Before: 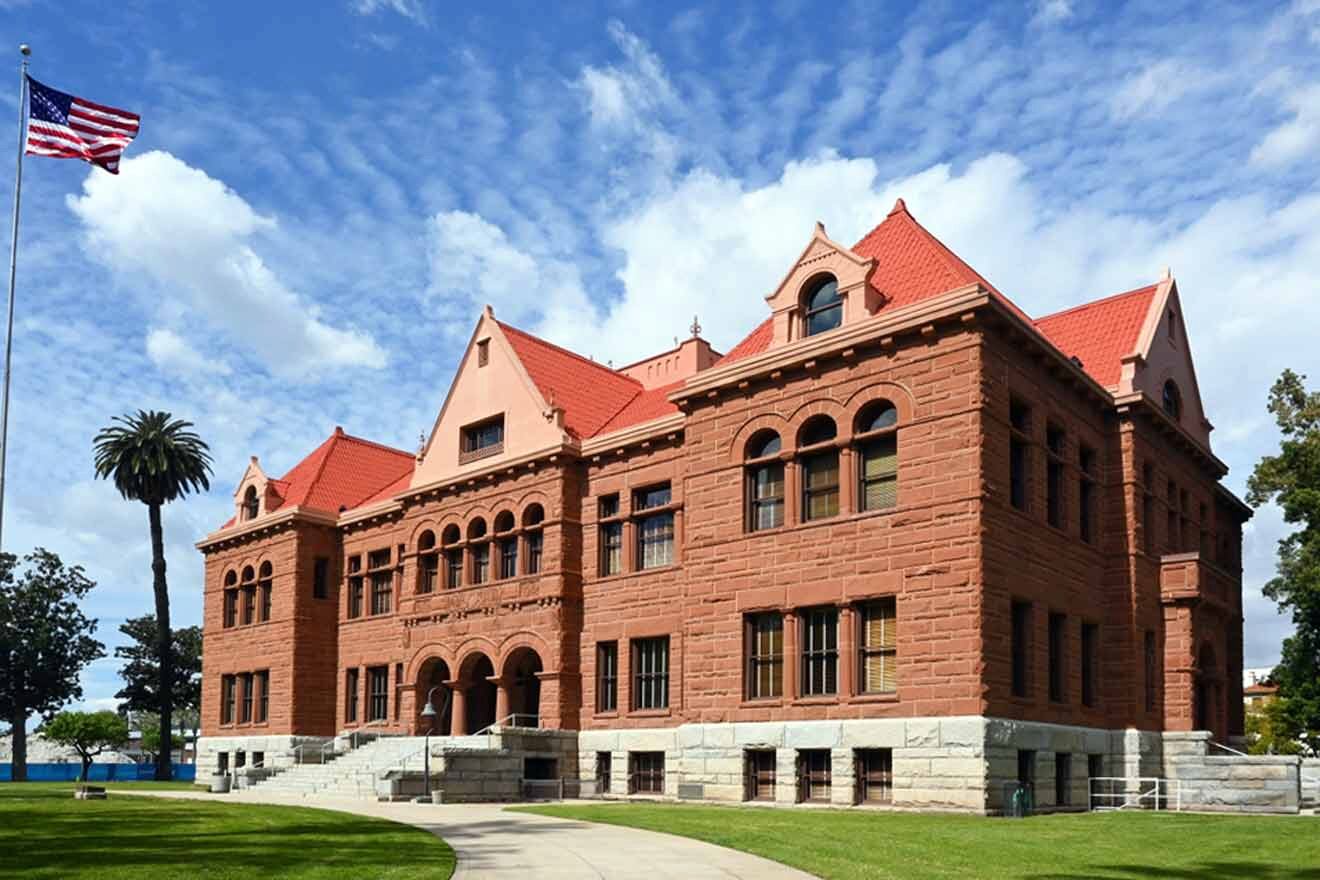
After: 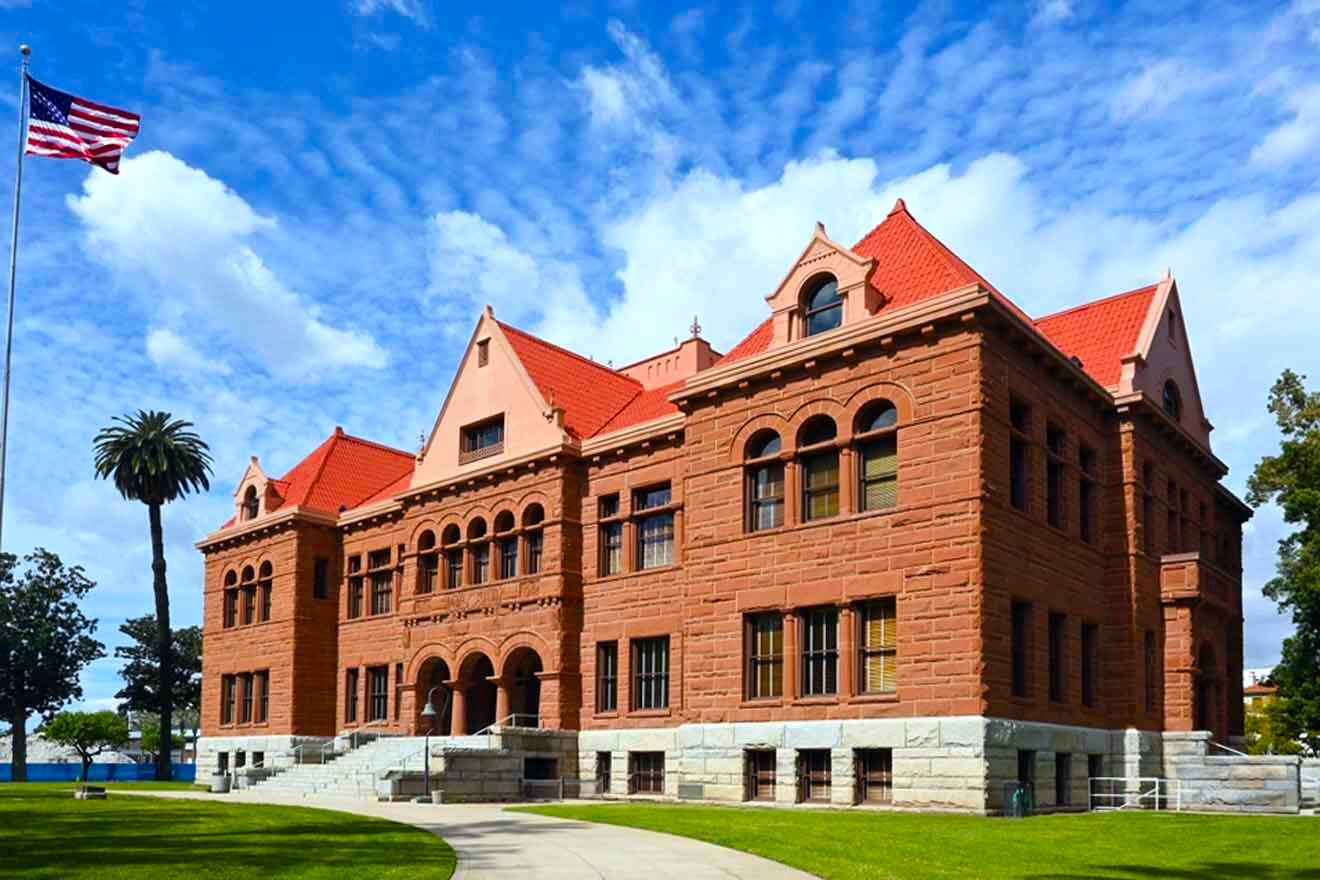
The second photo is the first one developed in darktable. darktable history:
color balance rgb: perceptual saturation grading › global saturation 30%, global vibrance 20%
white balance: red 0.976, blue 1.04
